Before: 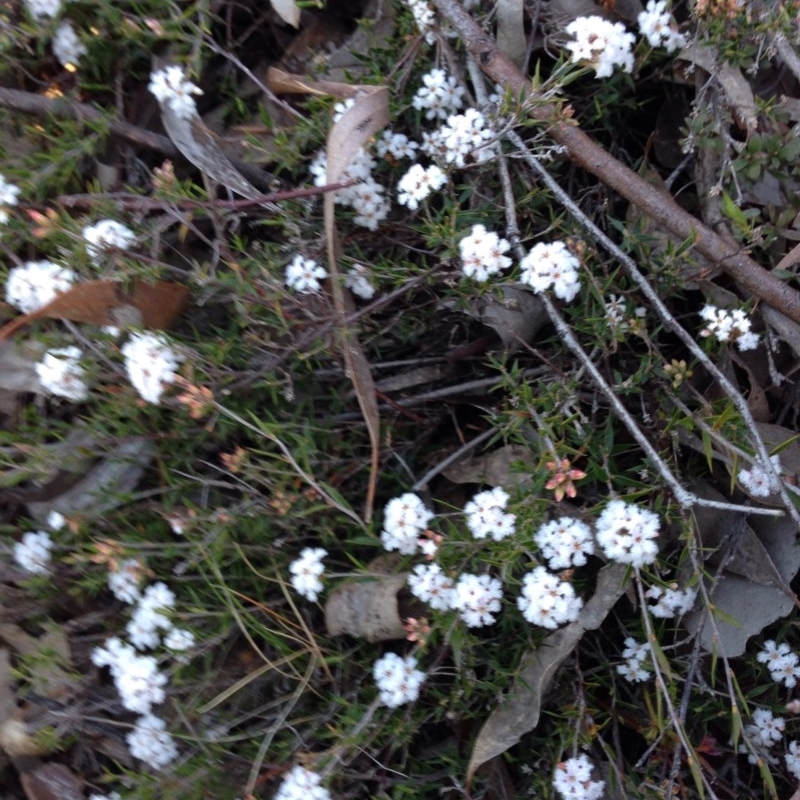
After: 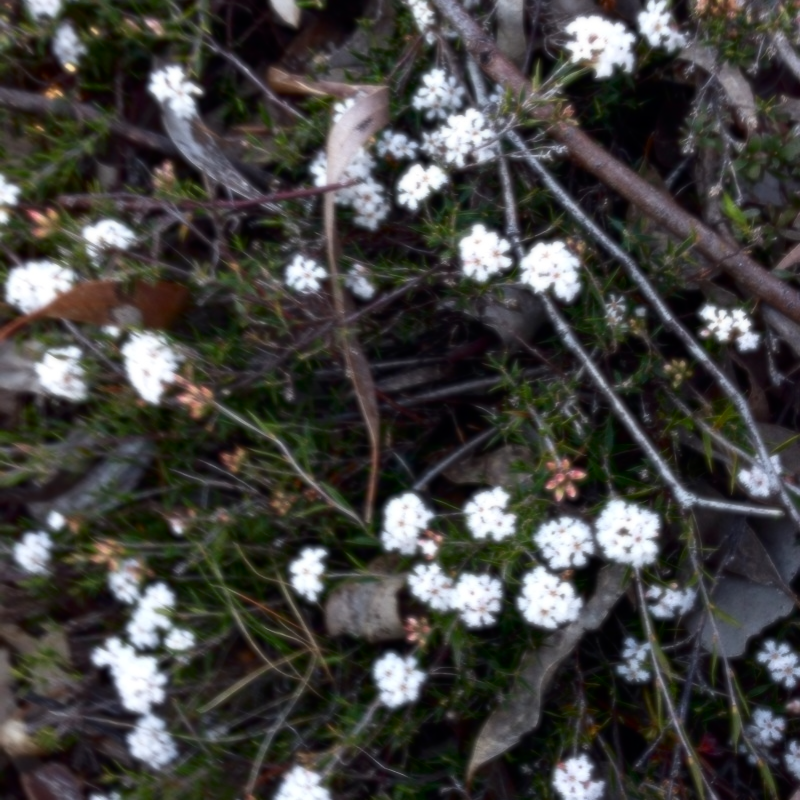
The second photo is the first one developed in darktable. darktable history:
contrast brightness saturation: contrast 0.2, brightness -0.11, saturation 0.1
soften: size 8.67%, mix 49%
